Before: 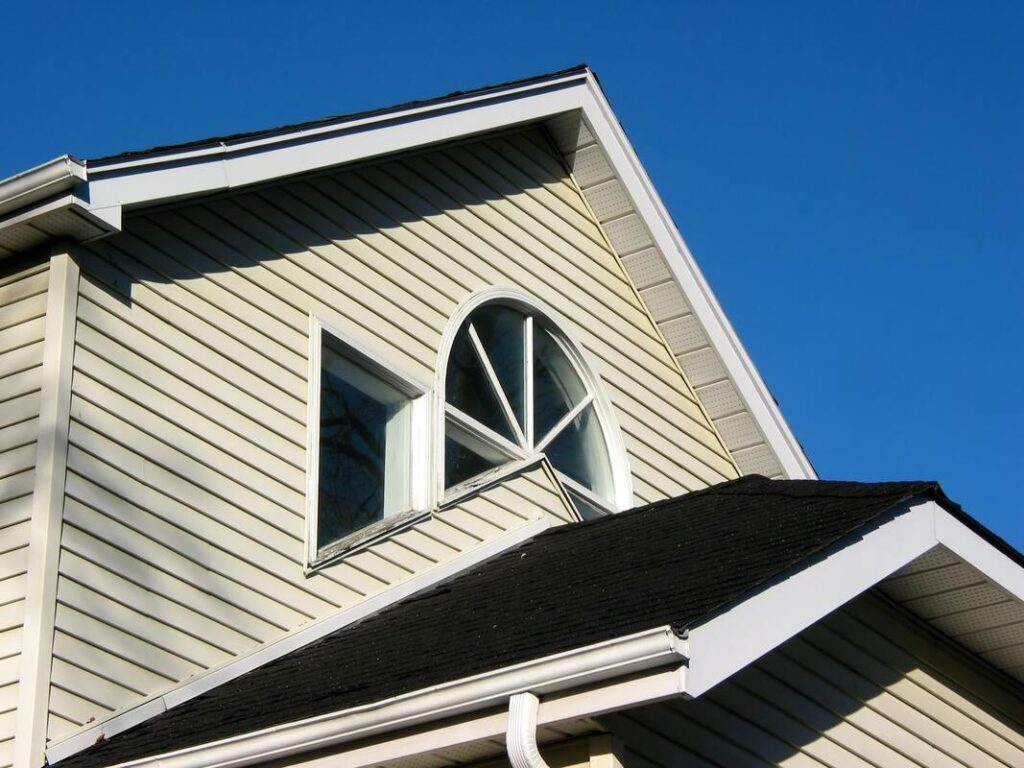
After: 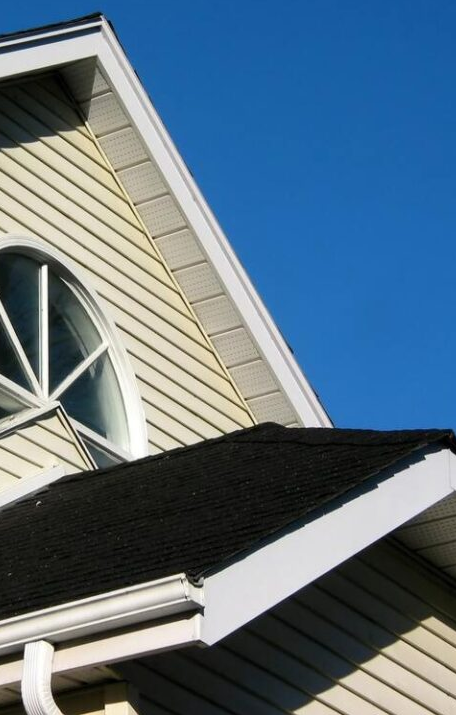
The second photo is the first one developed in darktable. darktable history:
crop: left 47.423%, top 6.869%, right 7.99%
